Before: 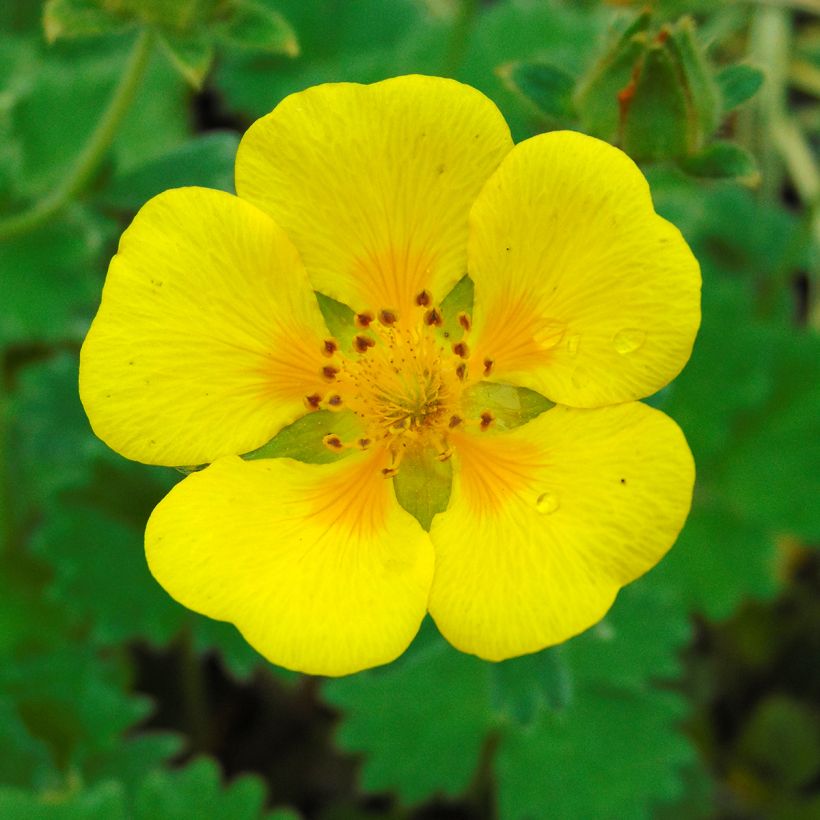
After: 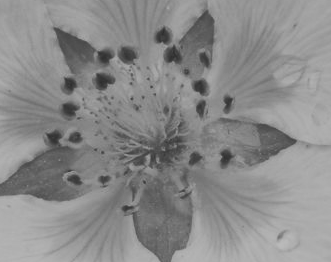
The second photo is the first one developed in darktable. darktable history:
crop: left 31.751%, top 32.172%, right 27.8%, bottom 35.83%
base curve: curves: ch0 [(0, 0) (0.204, 0.334) (0.55, 0.733) (1, 1)], preserve colors none
monochrome: a 0, b 0, size 0.5, highlights 0.57
